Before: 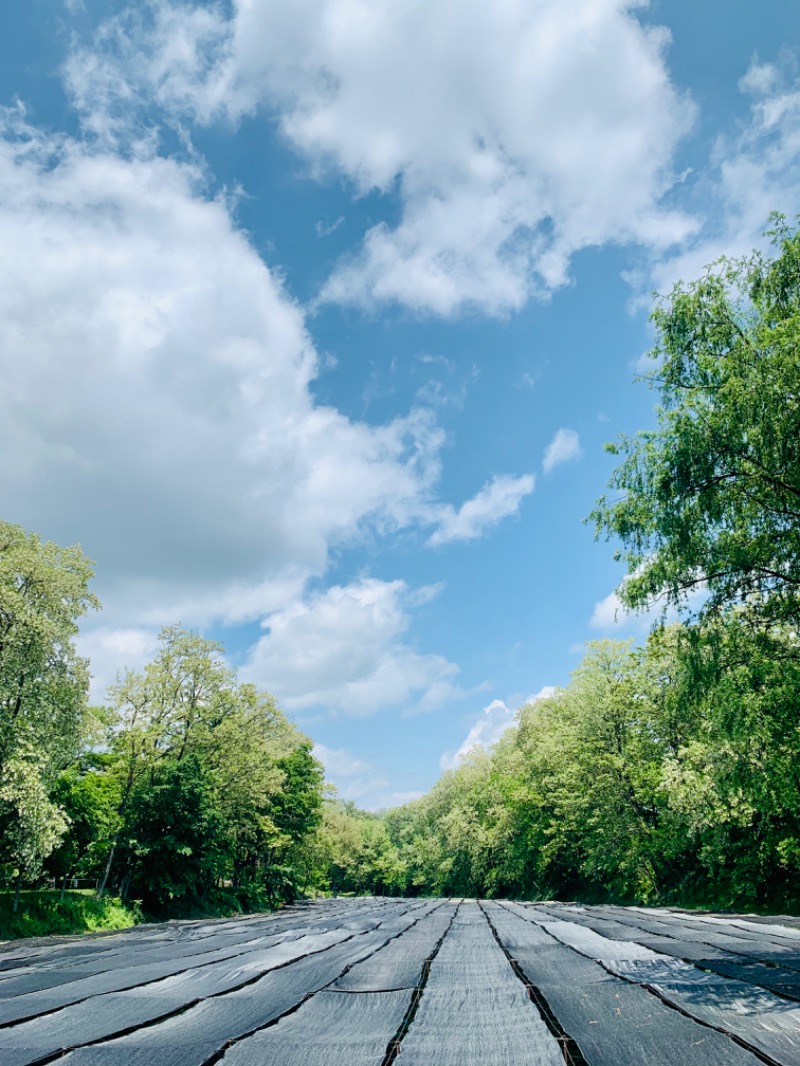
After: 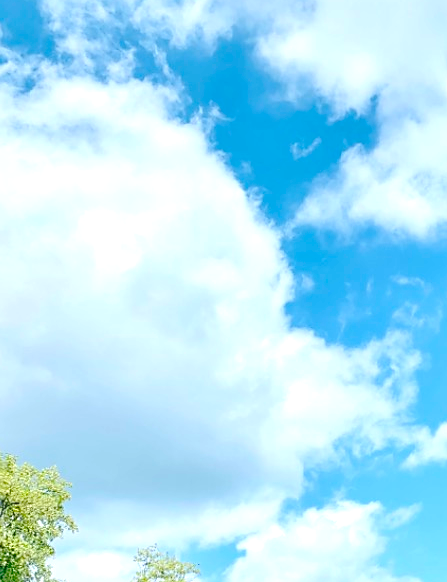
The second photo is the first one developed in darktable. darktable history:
tone equalizer: -7 EV 0.143 EV, -6 EV 0.602 EV, -5 EV 1.17 EV, -4 EV 1.32 EV, -3 EV 1.12 EV, -2 EV 0.6 EV, -1 EV 0.161 EV
base curve: curves: ch0 [(0, 0) (0.073, 0.04) (0.157, 0.139) (0.492, 0.492) (0.758, 0.758) (1, 1)], preserve colors none
sharpen: radius 1.586, amount 0.376, threshold 1.744
exposure: black level correction 0.001, exposure 0.676 EV, compensate highlight preservation false
crop and rotate: left 3.049%, top 7.372%, right 40.99%, bottom 37.973%
color balance rgb: perceptual saturation grading › global saturation 19.521%, global vibrance 20%
